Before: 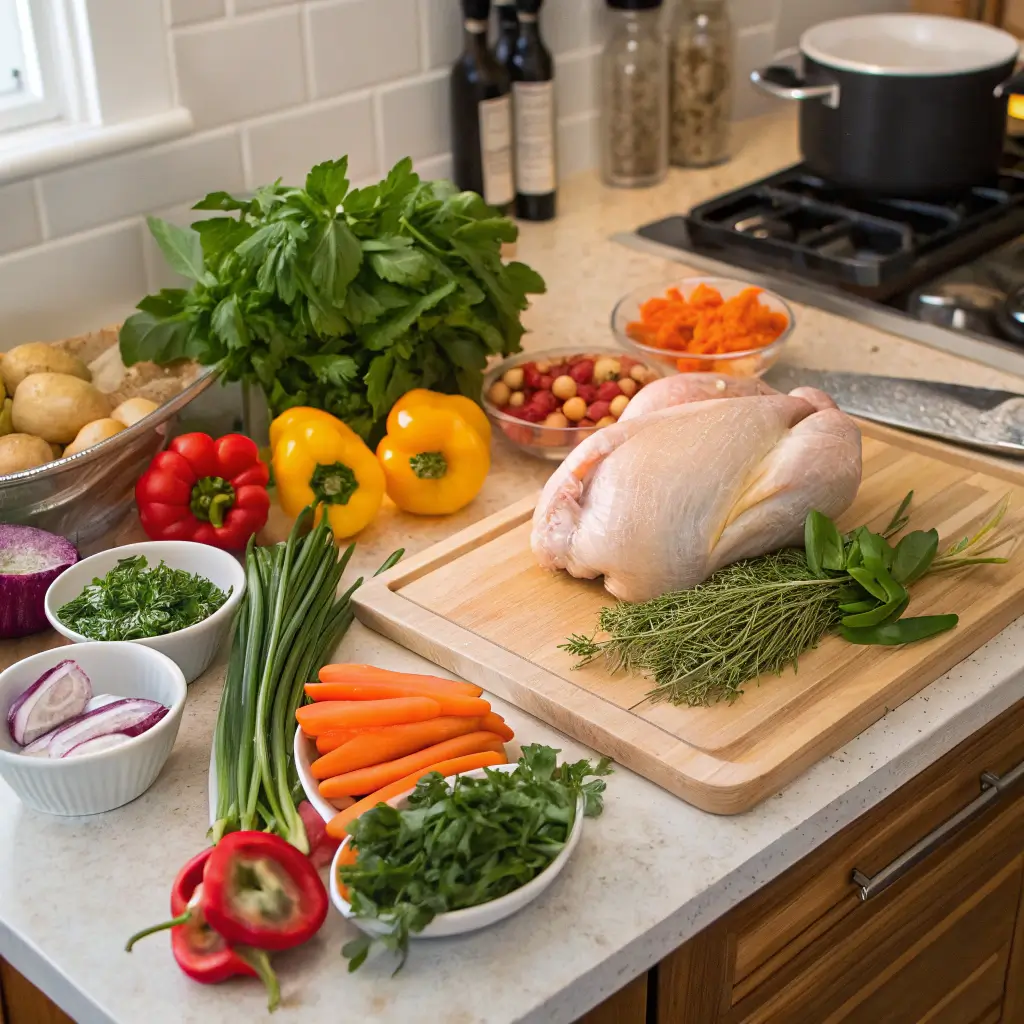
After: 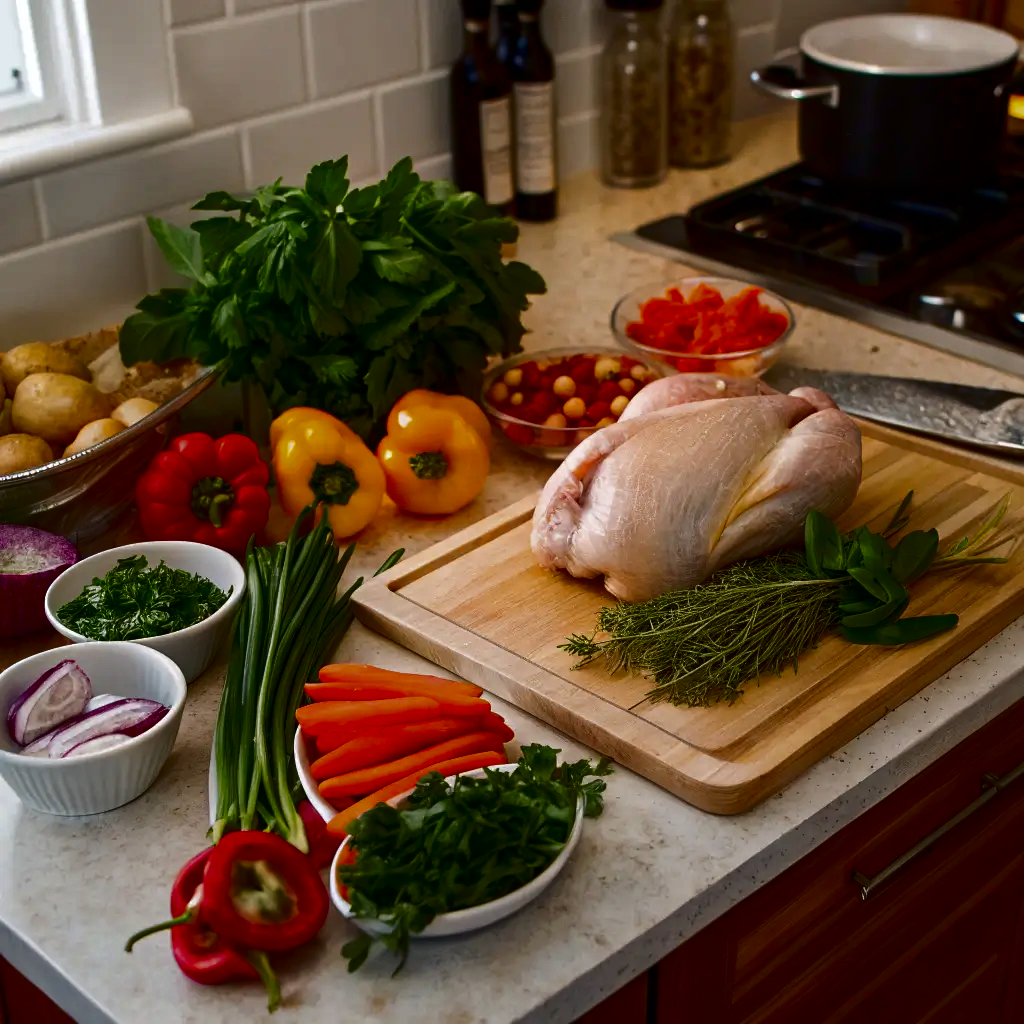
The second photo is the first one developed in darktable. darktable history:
tone equalizer: edges refinement/feathering 500, mask exposure compensation -1.57 EV, preserve details no
contrast brightness saturation: contrast 0.088, brightness -0.592, saturation 0.174
